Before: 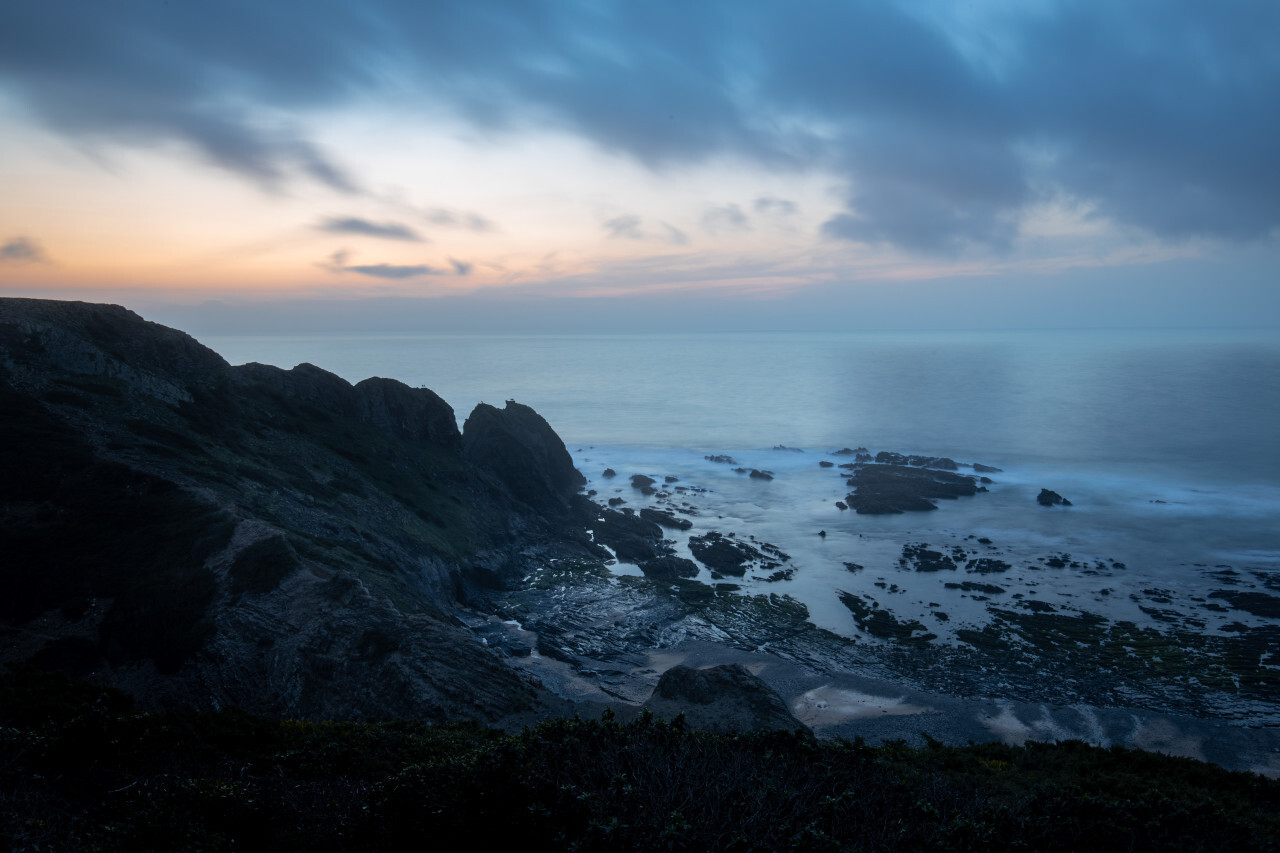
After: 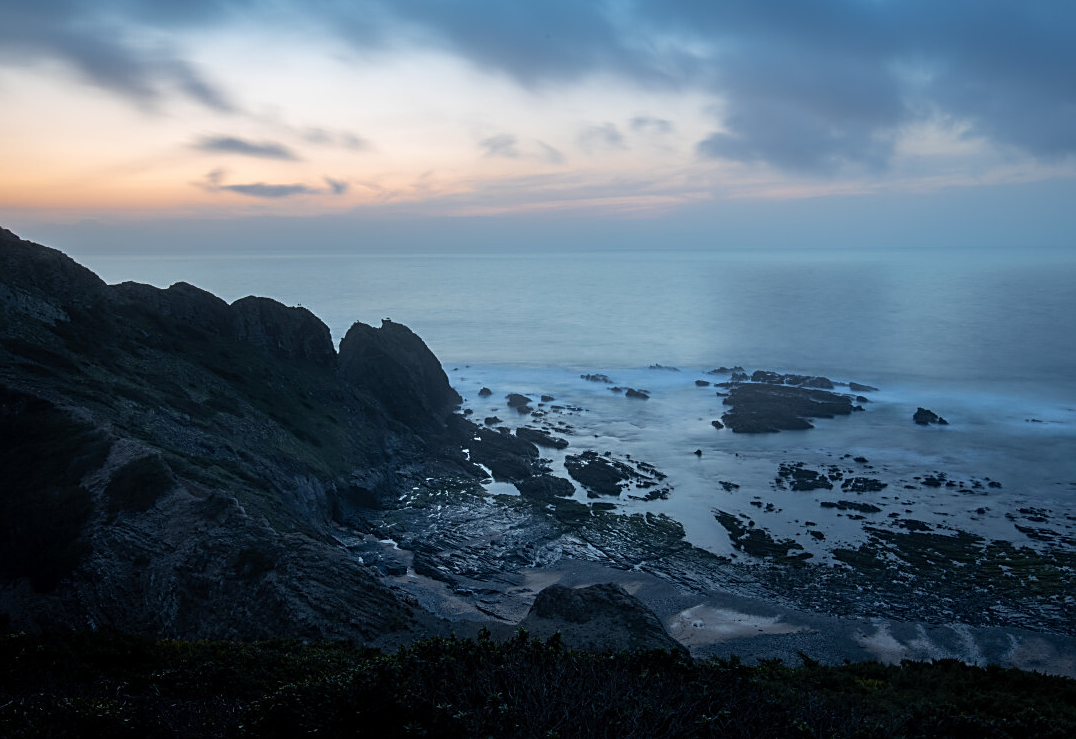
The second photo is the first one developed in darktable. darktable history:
sharpen: on, module defaults
crop and rotate: left 9.712%, top 9.663%, right 6.173%, bottom 3.624%
